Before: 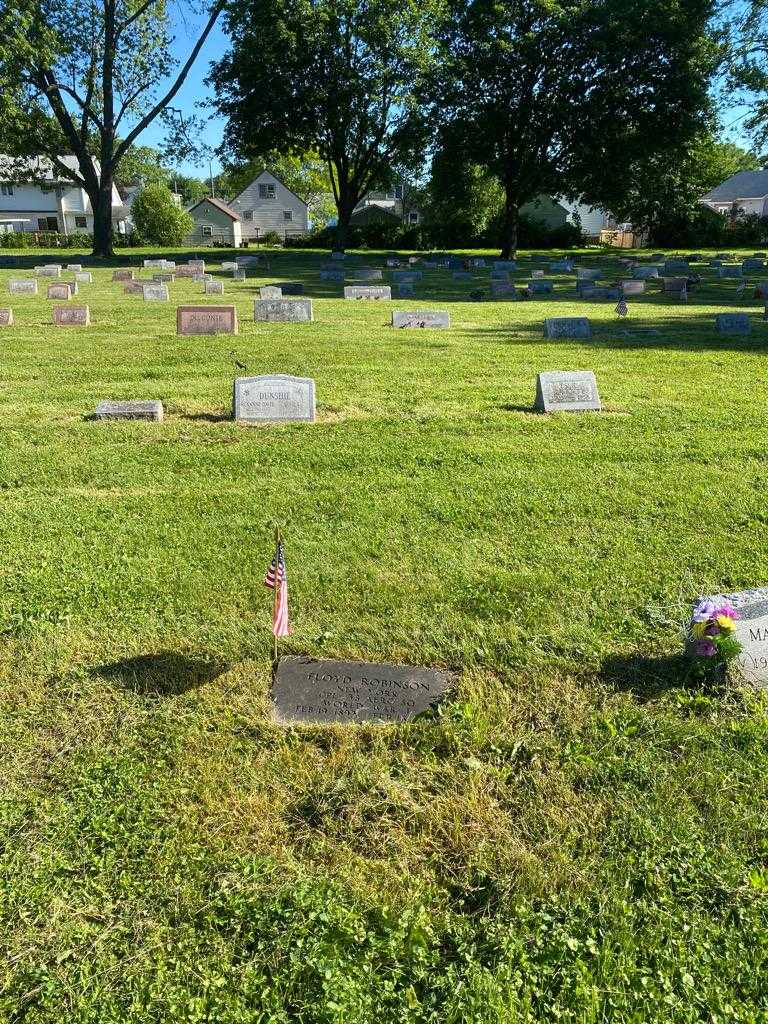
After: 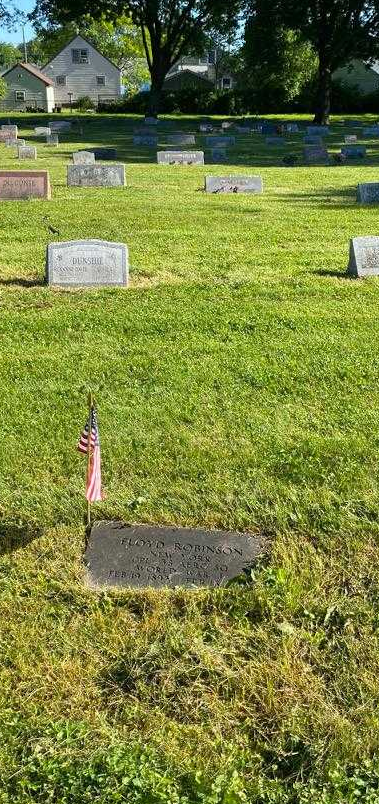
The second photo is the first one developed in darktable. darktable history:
crop and rotate: angle 0.02°, left 24.353%, top 13.219%, right 26.156%, bottom 8.224%
color zones: curves: ch1 [(0, 0.523) (0.143, 0.545) (0.286, 0.52) (0.429, 0.506) (0.571, 0.503) (0.714, 0.503) (0.857, 0.508) (1, 0.523)]
